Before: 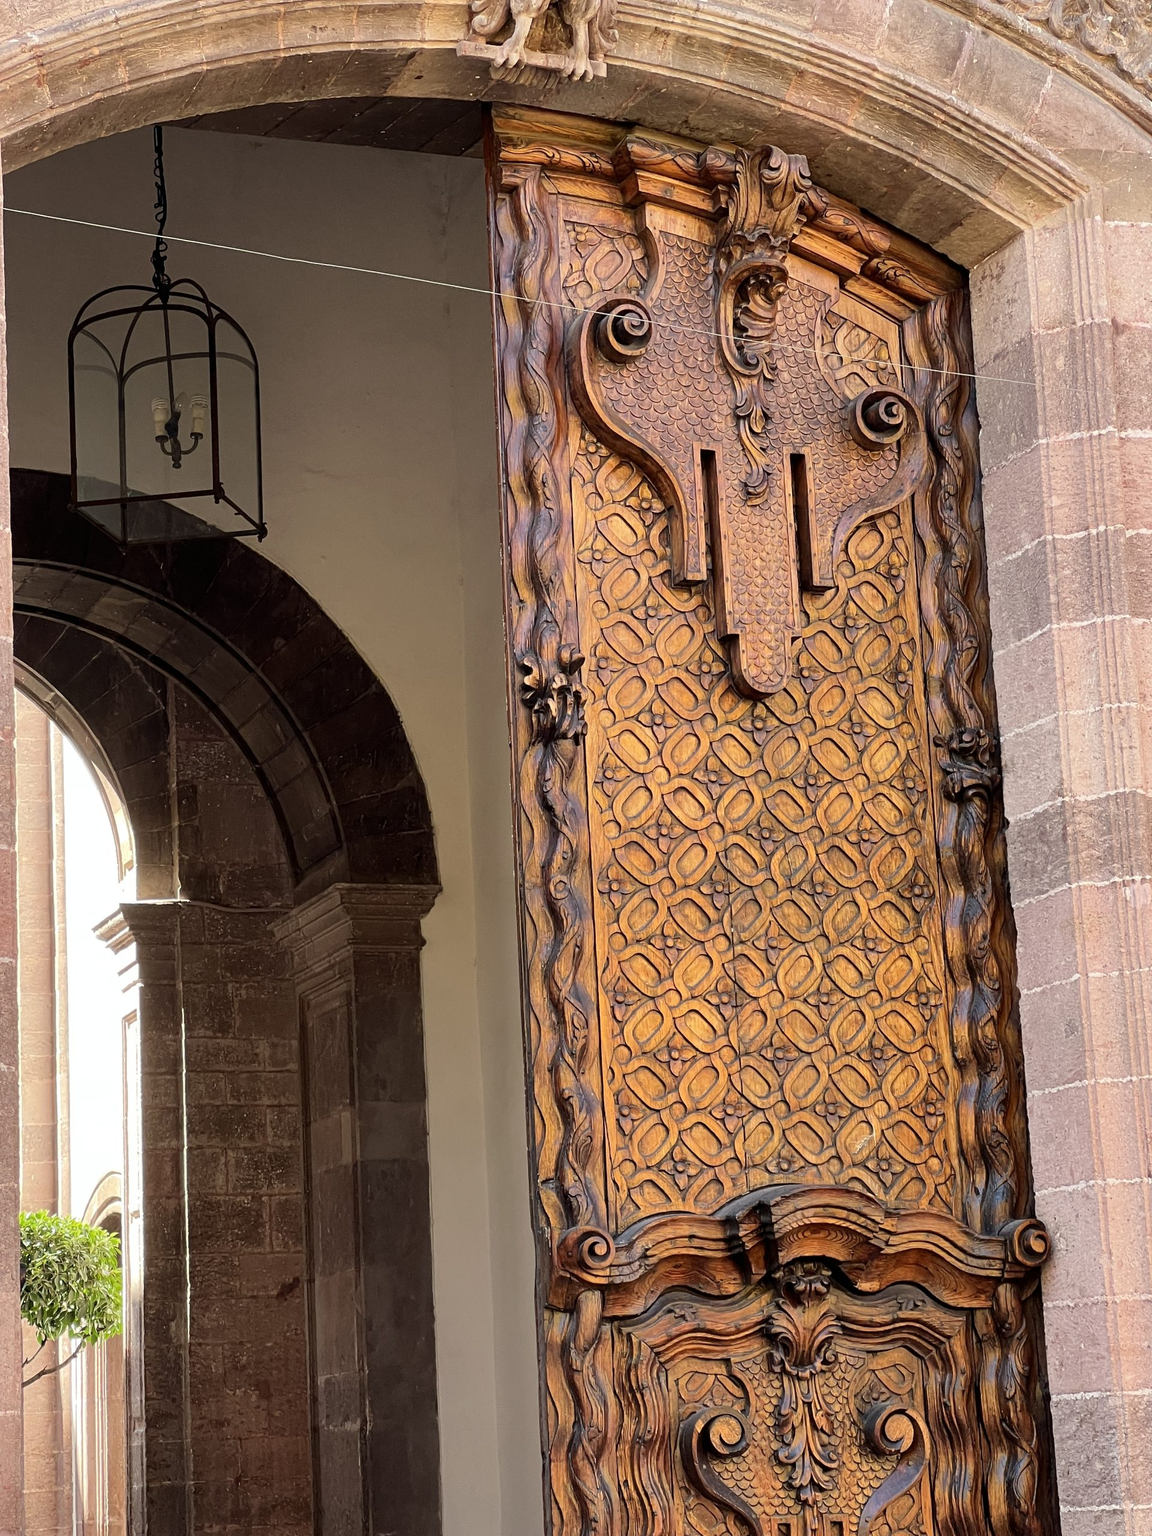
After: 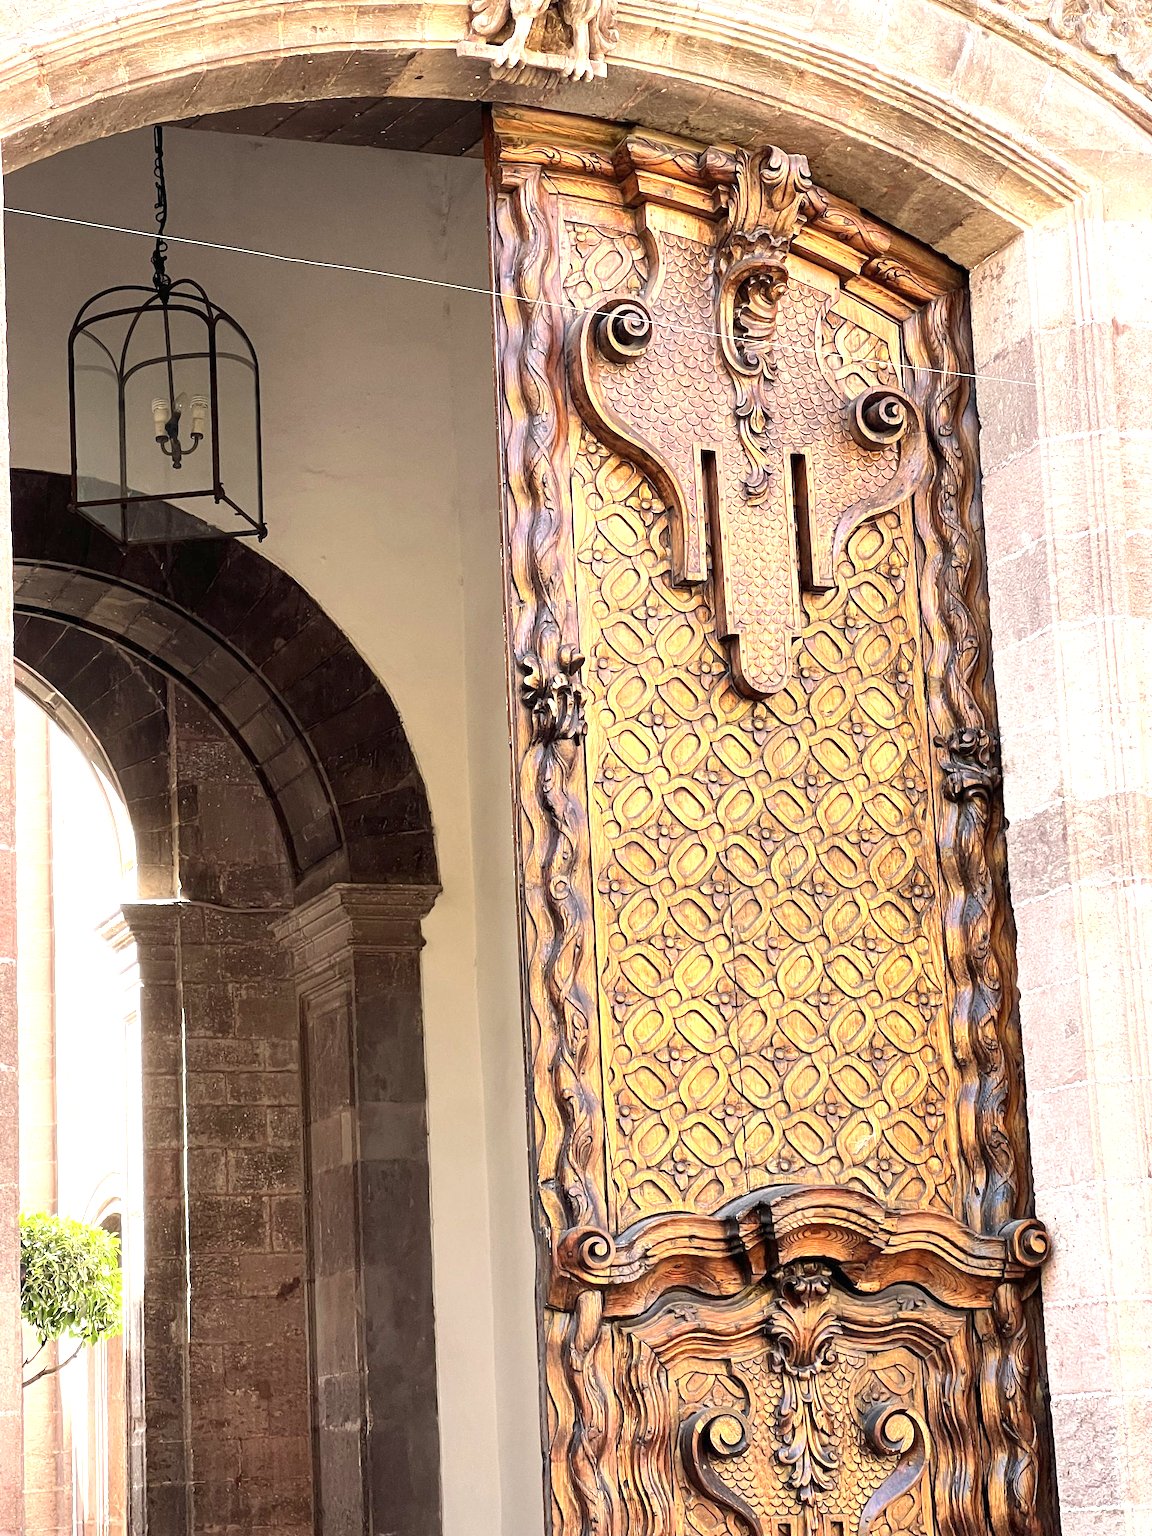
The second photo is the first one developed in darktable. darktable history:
exposure: black level correction 0, exposure 1.2 EV, compensate exposure bias true, compensate highlight preservation false
local contrast: mode bilateral grid, contrast 15, coarseness 36, detail 105%, midtone range 0.2
contrast brightness saturation: saturation -0.05
